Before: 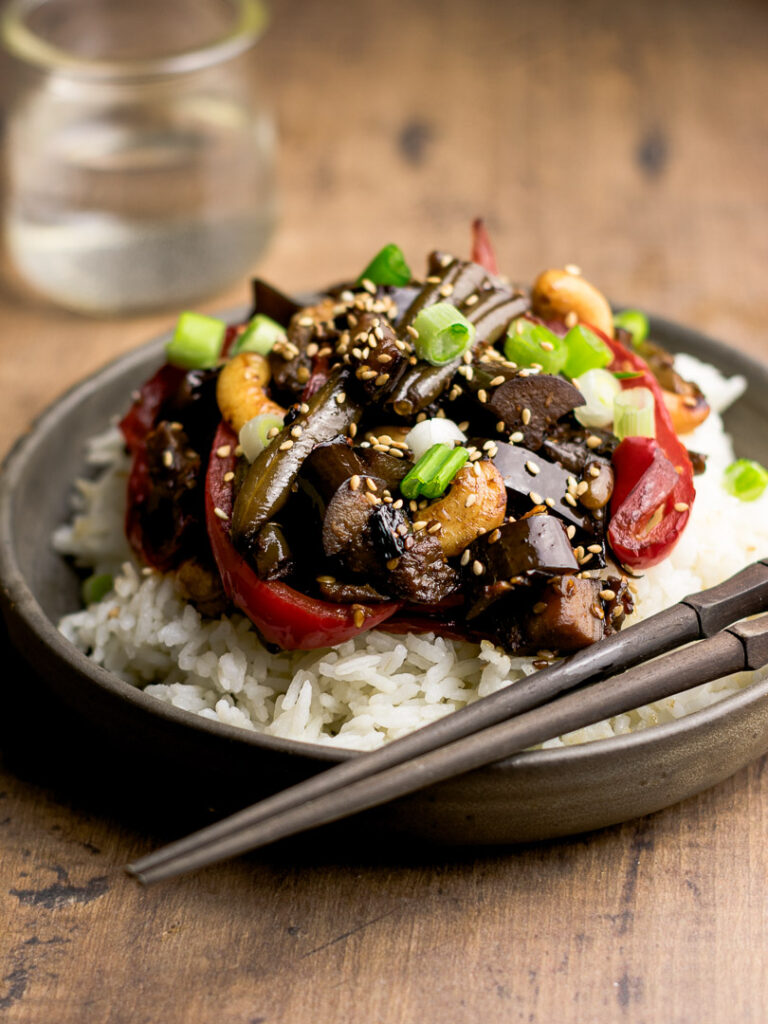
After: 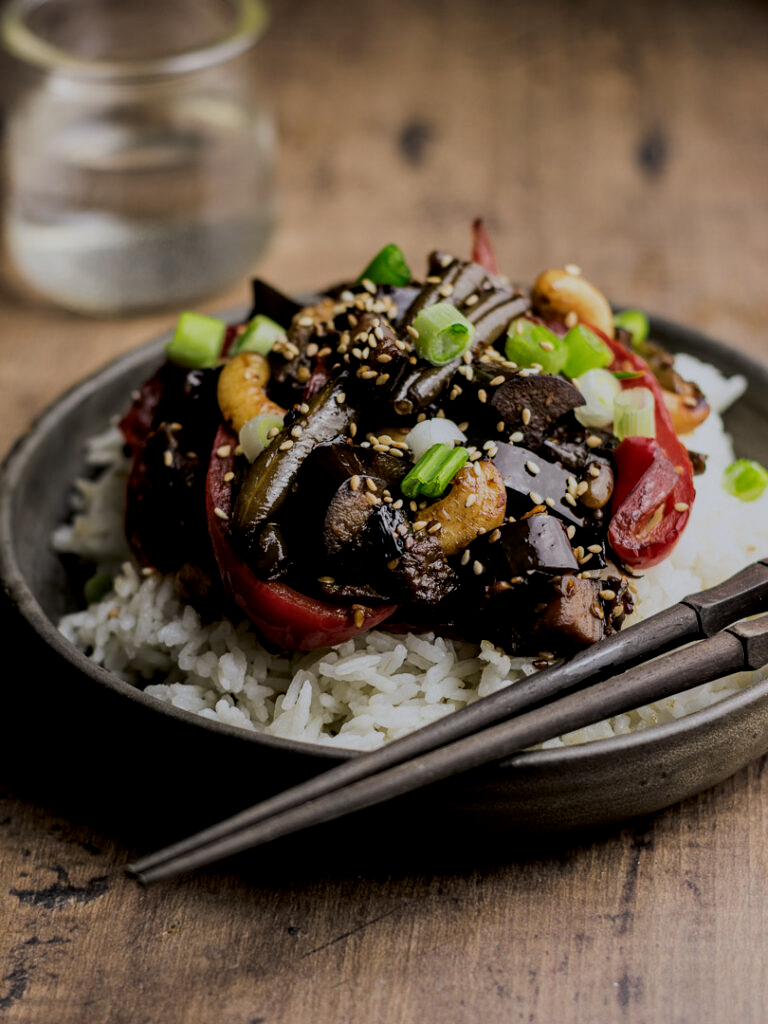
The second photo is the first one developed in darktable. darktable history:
white balance: red 0.976, blue 1.04
exposure: black level correction 0, exposure -0.766 EV, compensate highlight preservation false
filmic rgb: black relative exposure -11.88 EV, white relative exposure 5.43 EV, threshold 3 EV, hardness 4.49, latitude 50%, contrast 1.14, color science v5 (2021), contrast in shadows safe, contrast in highlights safe, enable highlight reconstruction true
local contrast: on, module defaults
